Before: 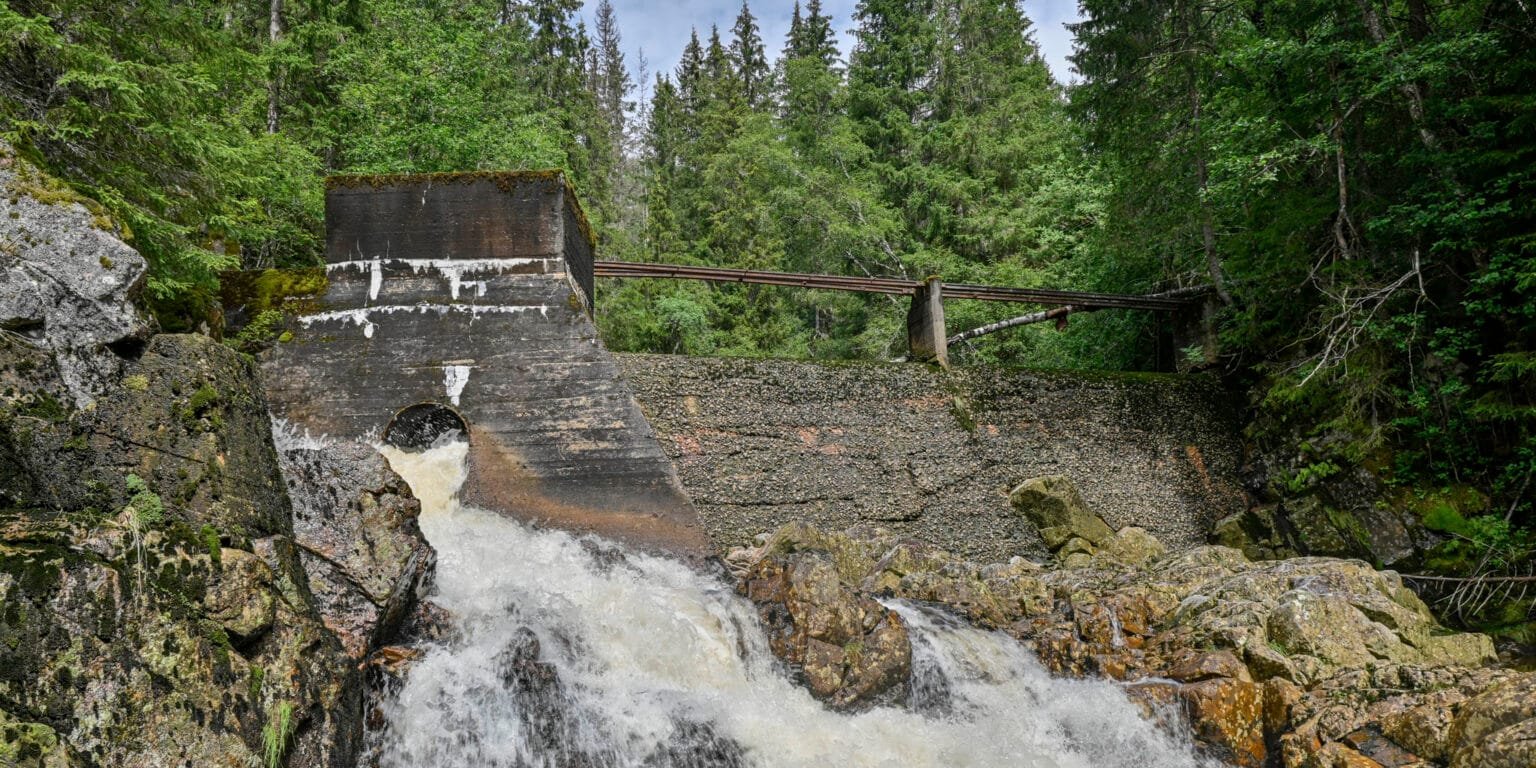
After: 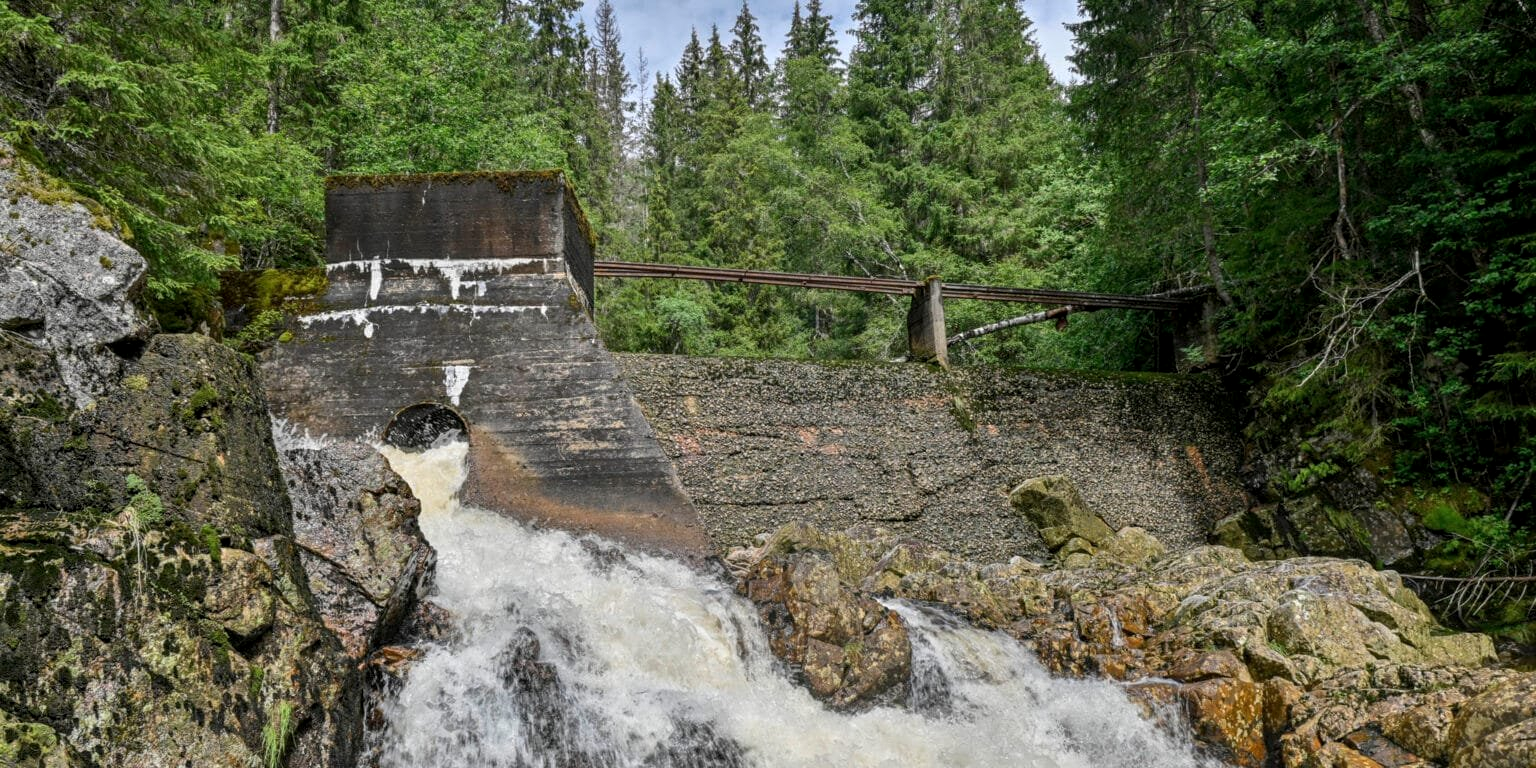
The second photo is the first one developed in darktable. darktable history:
local contrast: highlights 107%, shadows 99%, detail 119%, midtone range 0.2
color correction: highlights b* -0.003
